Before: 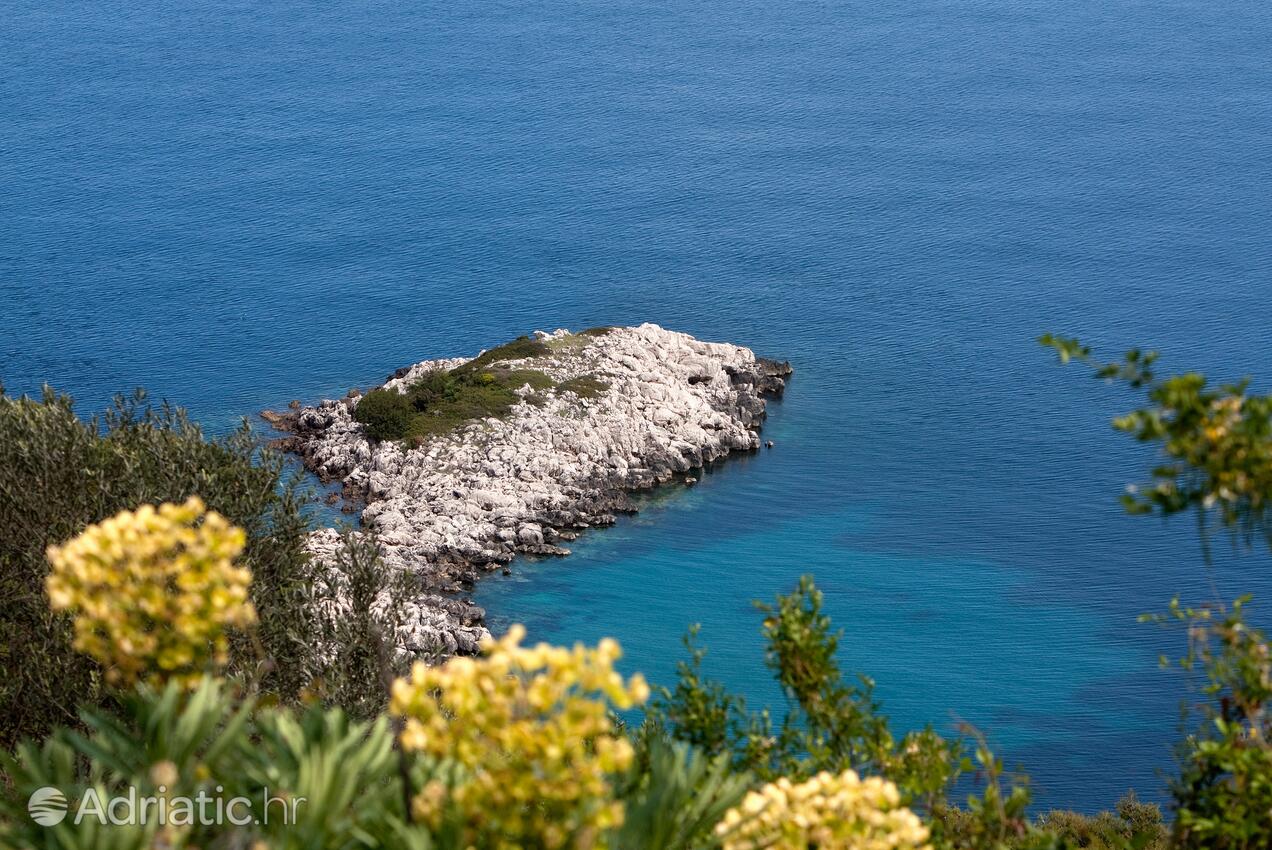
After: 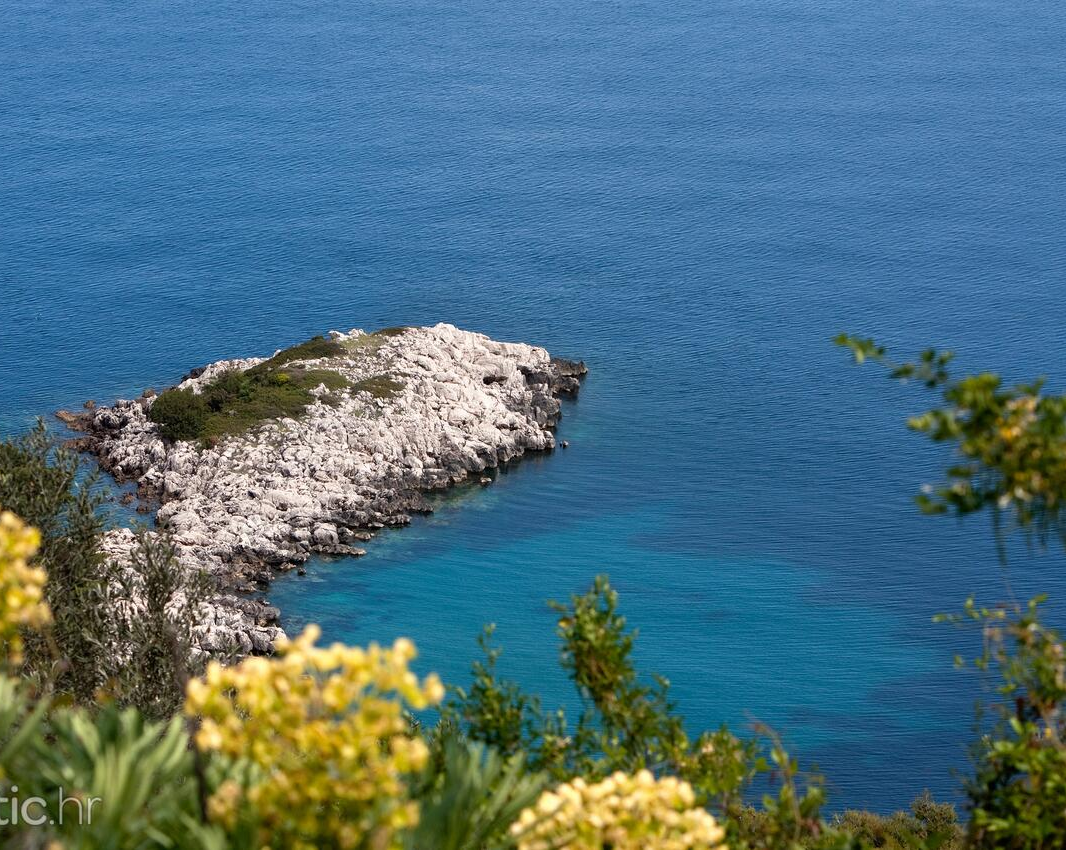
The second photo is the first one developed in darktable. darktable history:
levels: mode automatic
crop: left 16.151%
